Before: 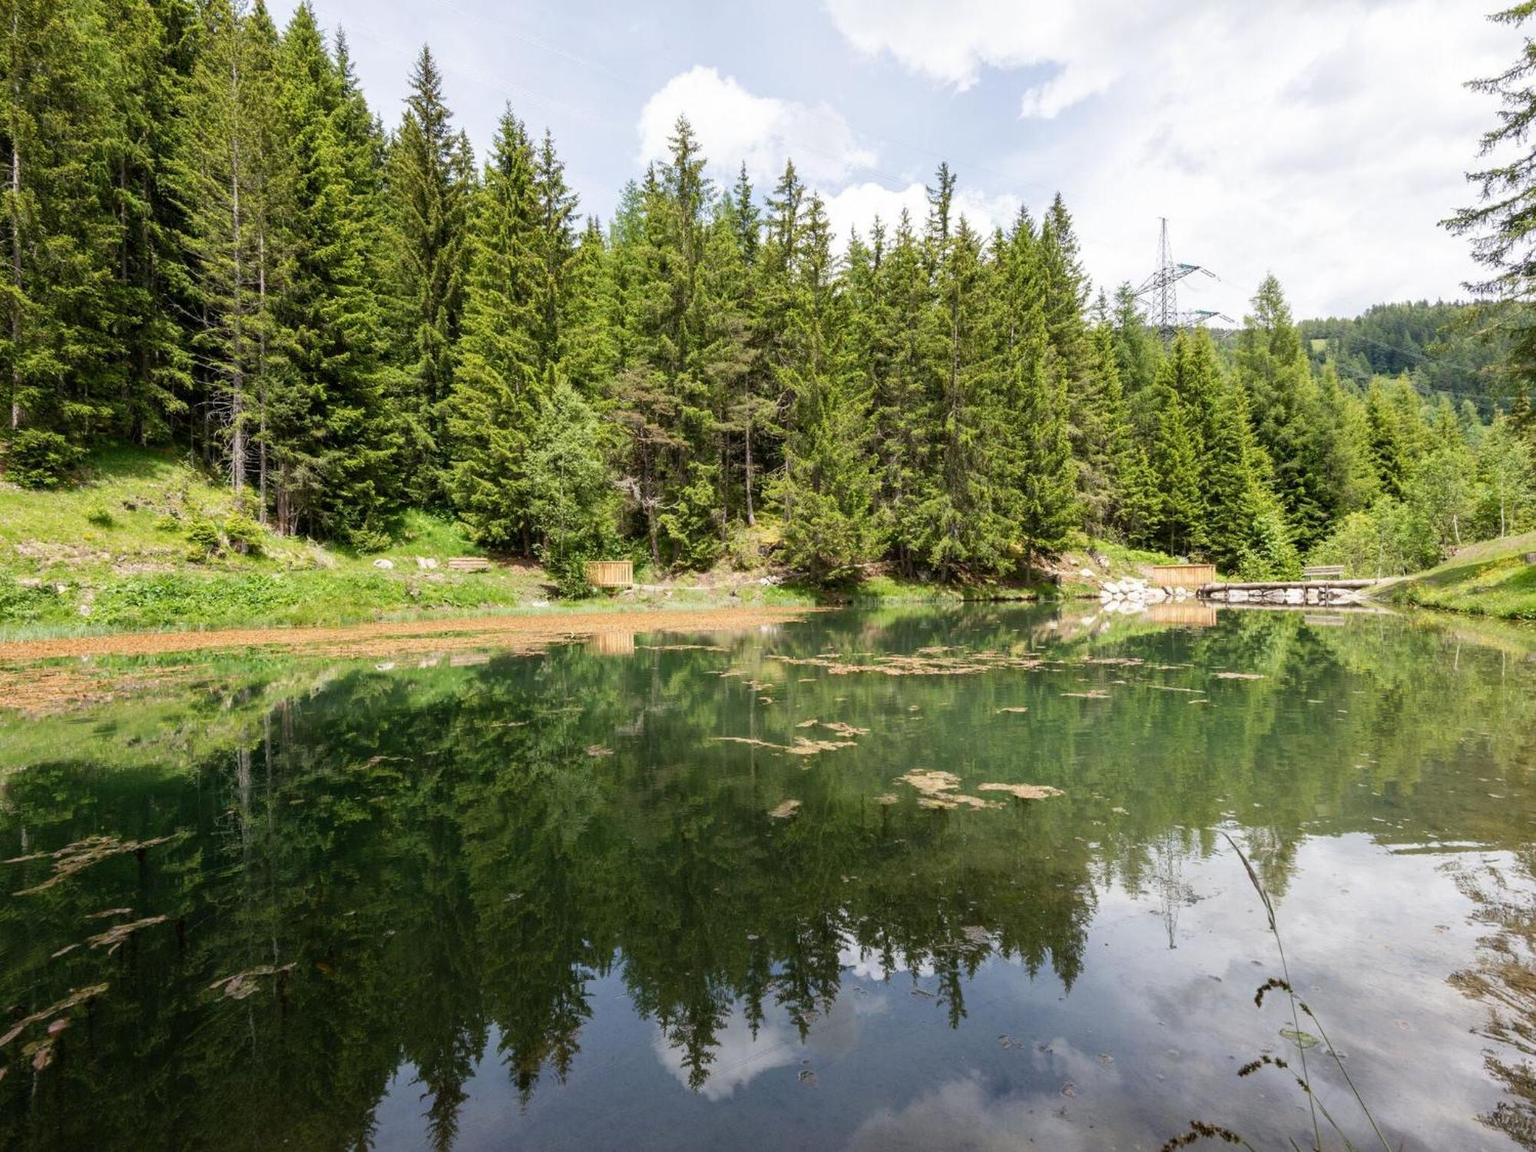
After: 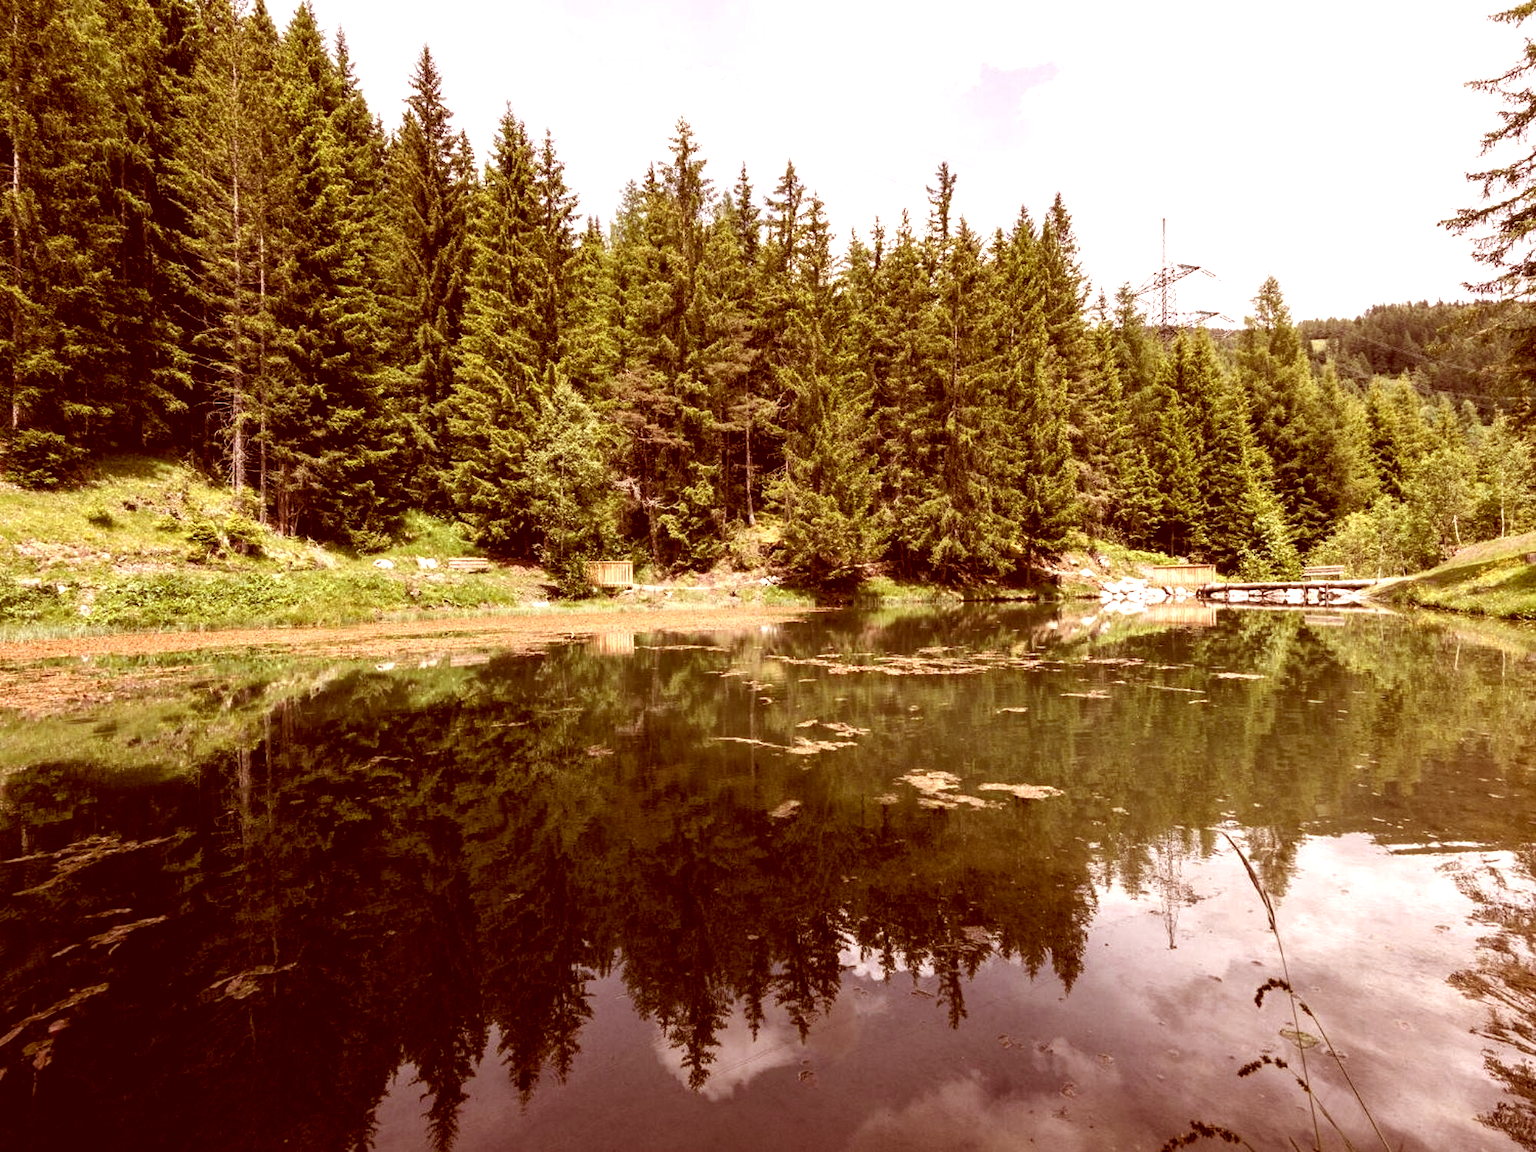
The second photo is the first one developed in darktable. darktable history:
rgb curve: curves: ch0 [(0, 0) (0.053, 0.068) (0.122, 0.128) (1, 1)]
levels: levels [0.129, 0.519, 0.867]
color correction: highlights a* 9.03, highlights b* 8.71, shadows a* 40, shadows b* 40, saturation 0.8
